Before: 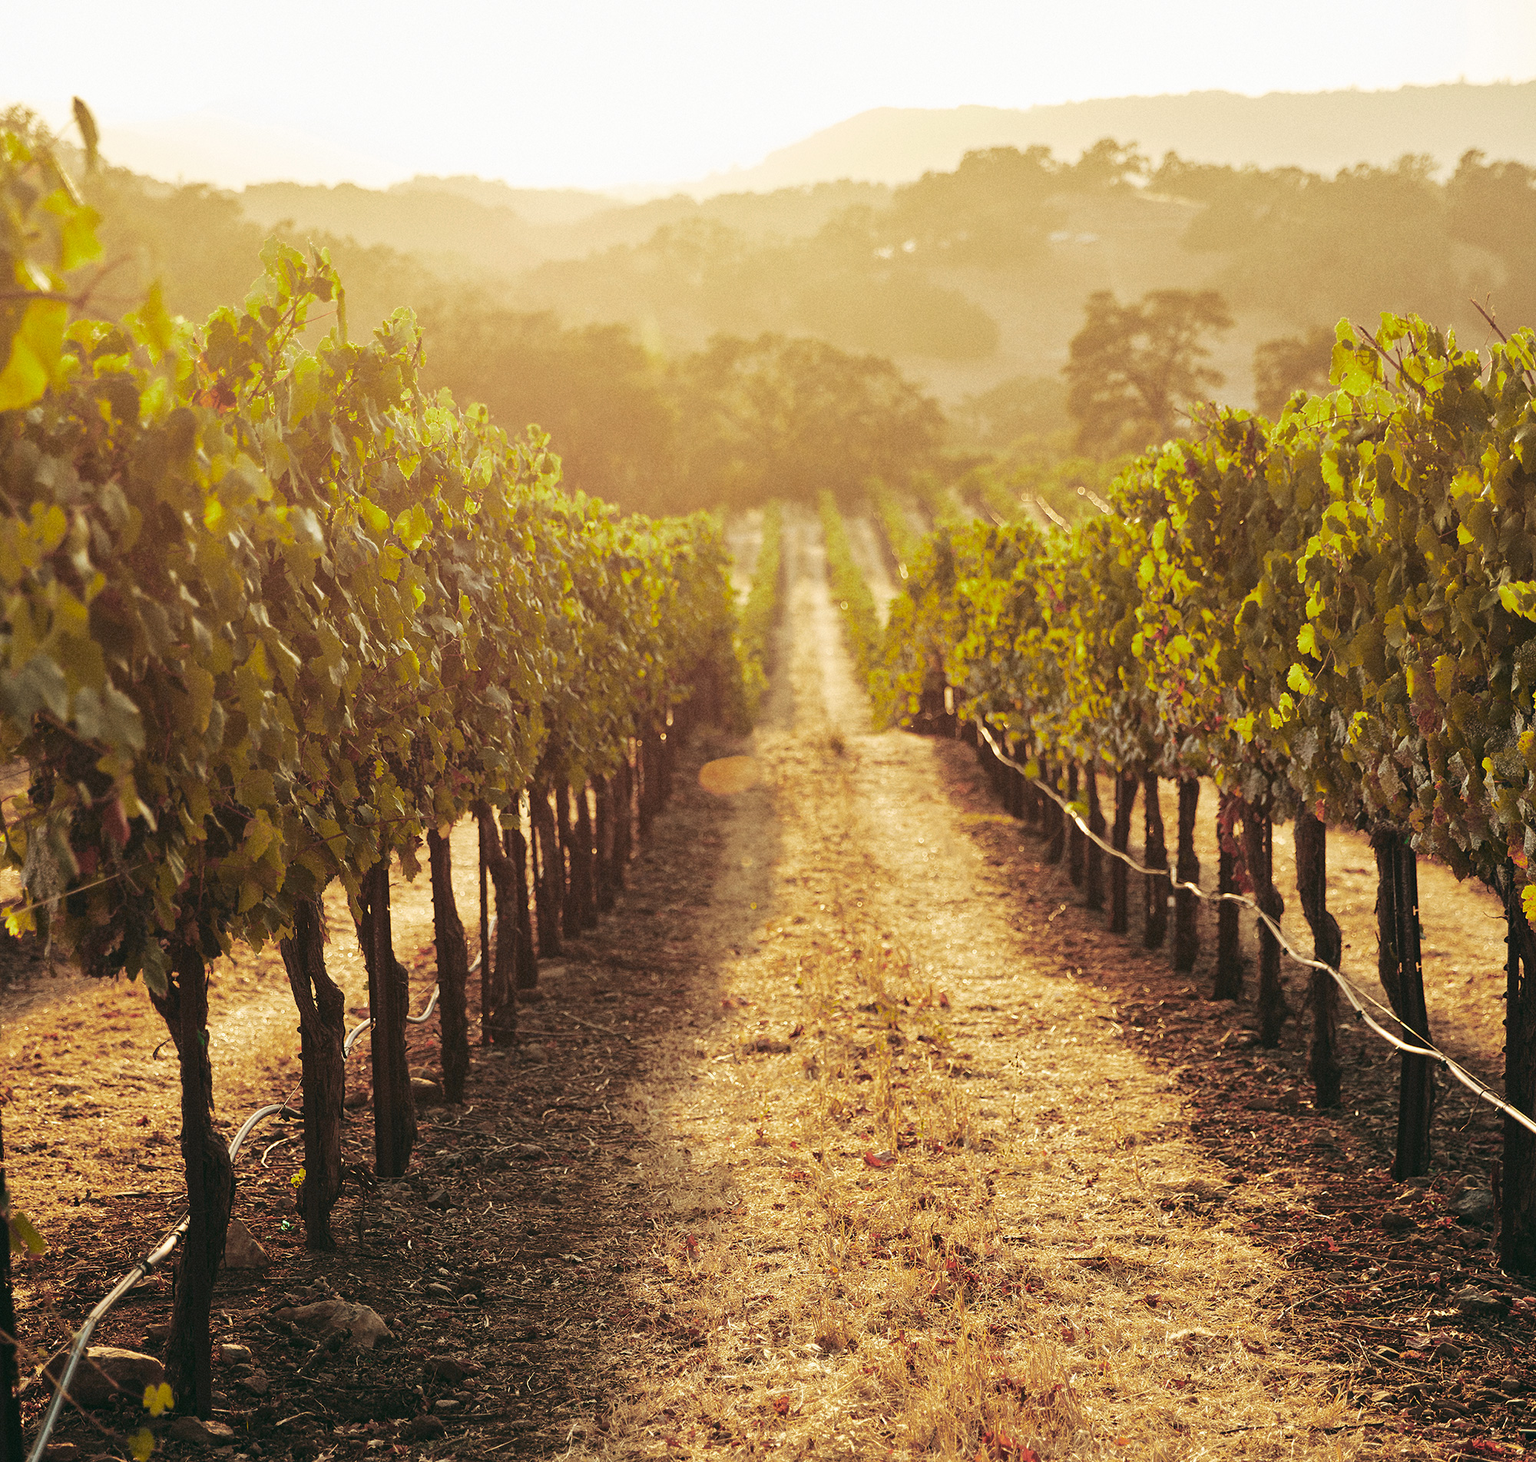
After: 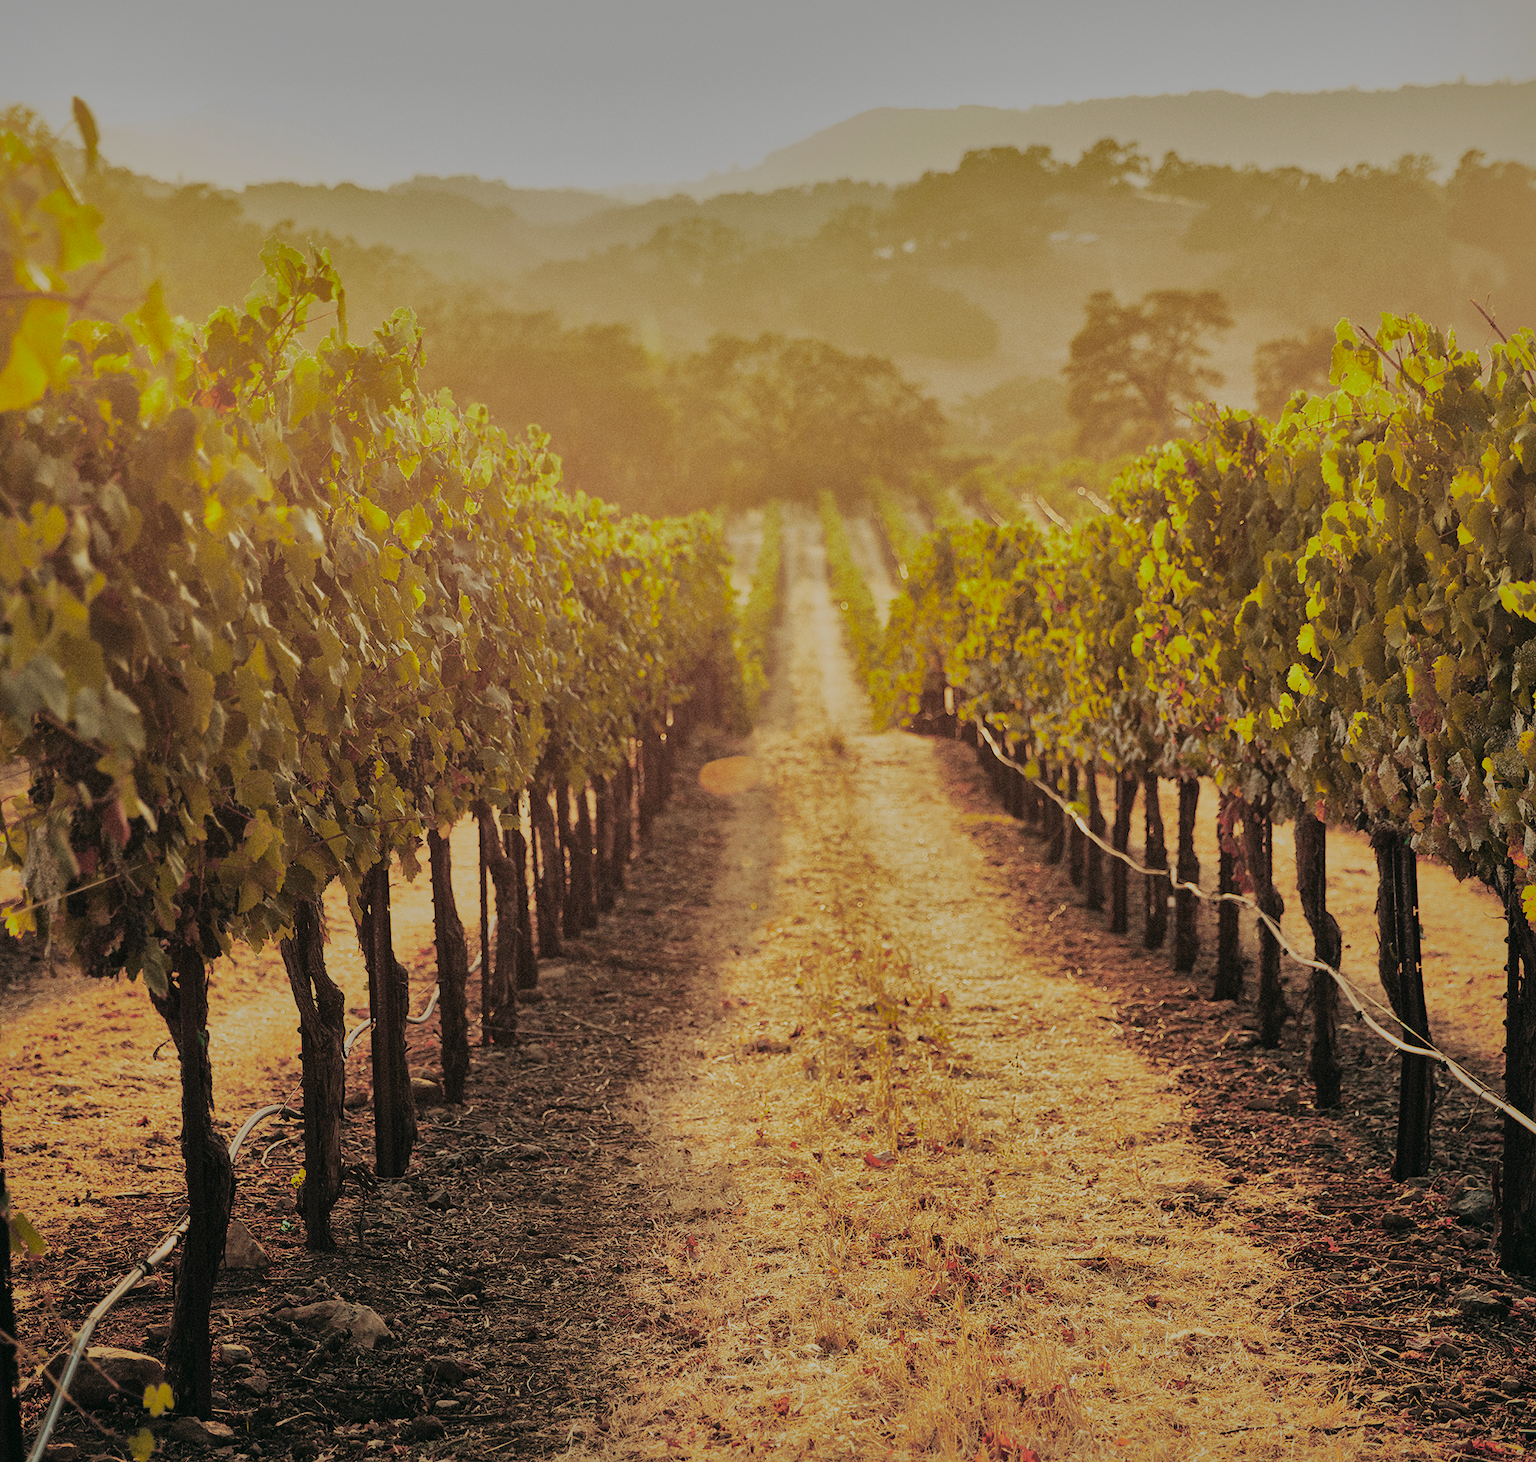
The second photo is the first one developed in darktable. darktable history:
filmic rgb: black relative exposure -7.65 EV, white relative exposure 4.56 EV, hardness 3.61
shadows and highlights: shadows 39.03, highlights -74.7
